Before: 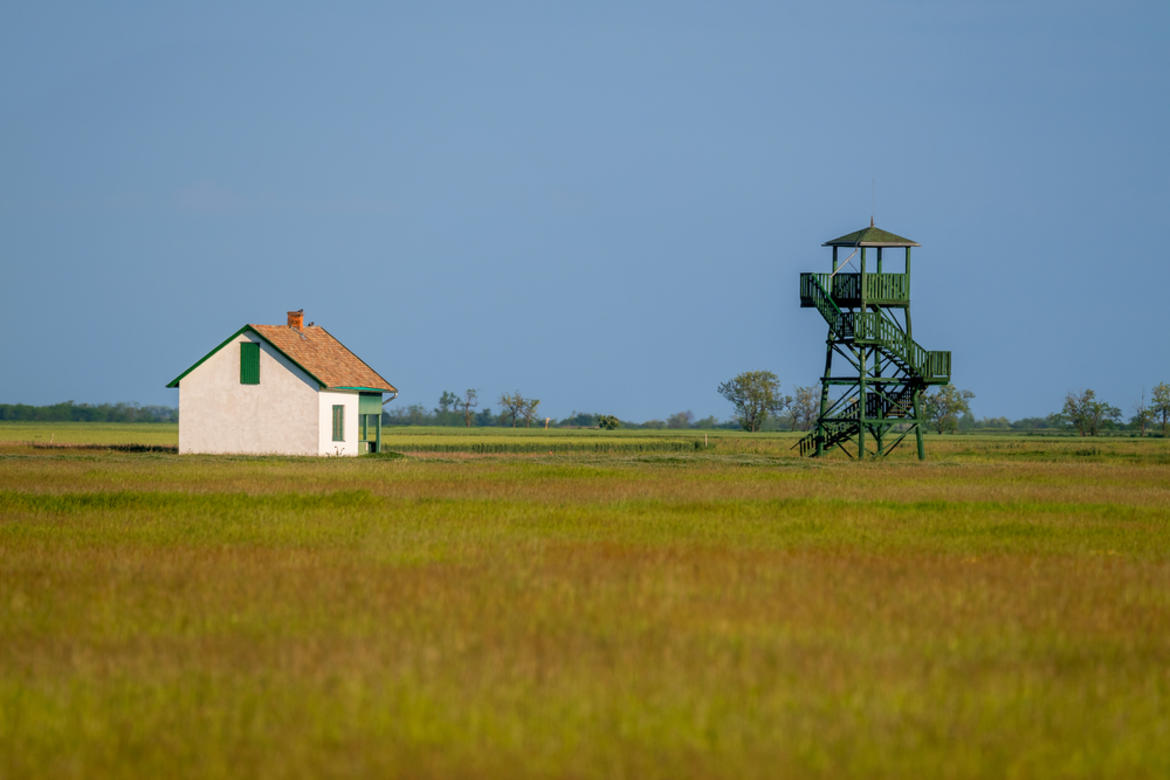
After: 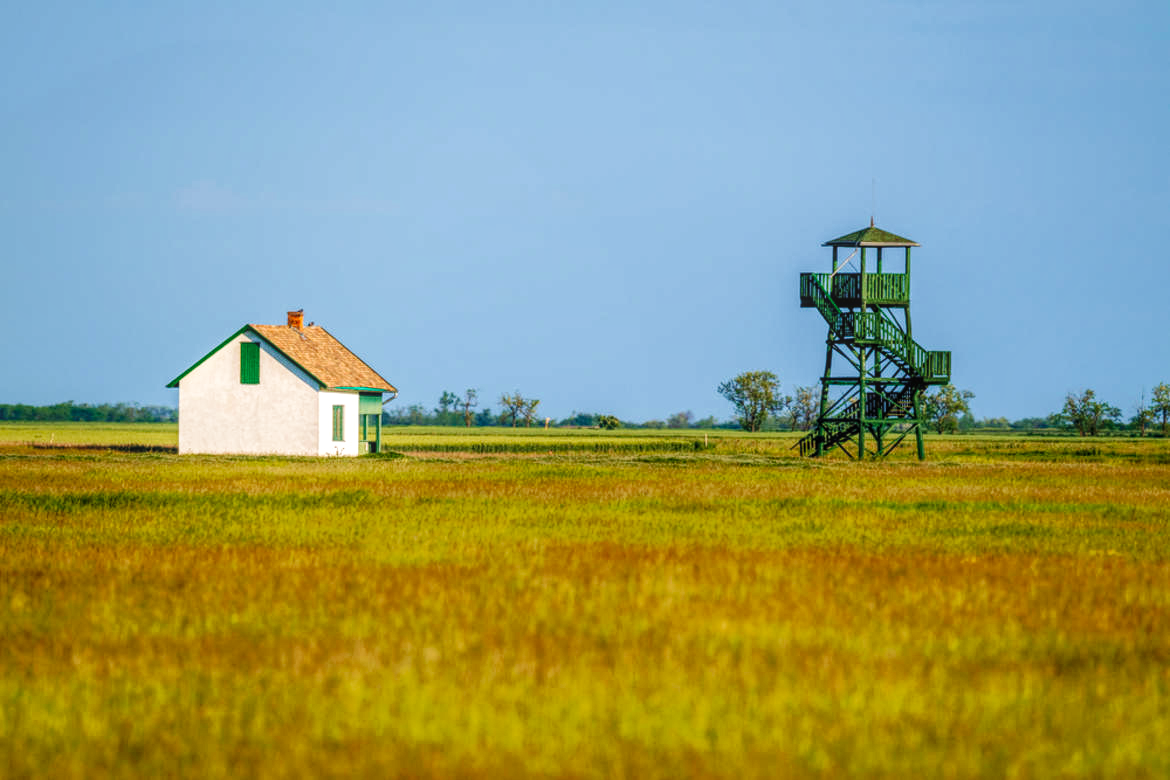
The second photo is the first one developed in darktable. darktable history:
velvia: on, module defaults
base curve: curves: ch0 [(0, 0) (0.036, 0.025) (0.121, 0.166) (0.206, 0.329) (0.605, 0.79) (1, 1)], preserve colors none
local contrast: highlights 74%, shadows 55%, detail 176%, midtone range 0.207
